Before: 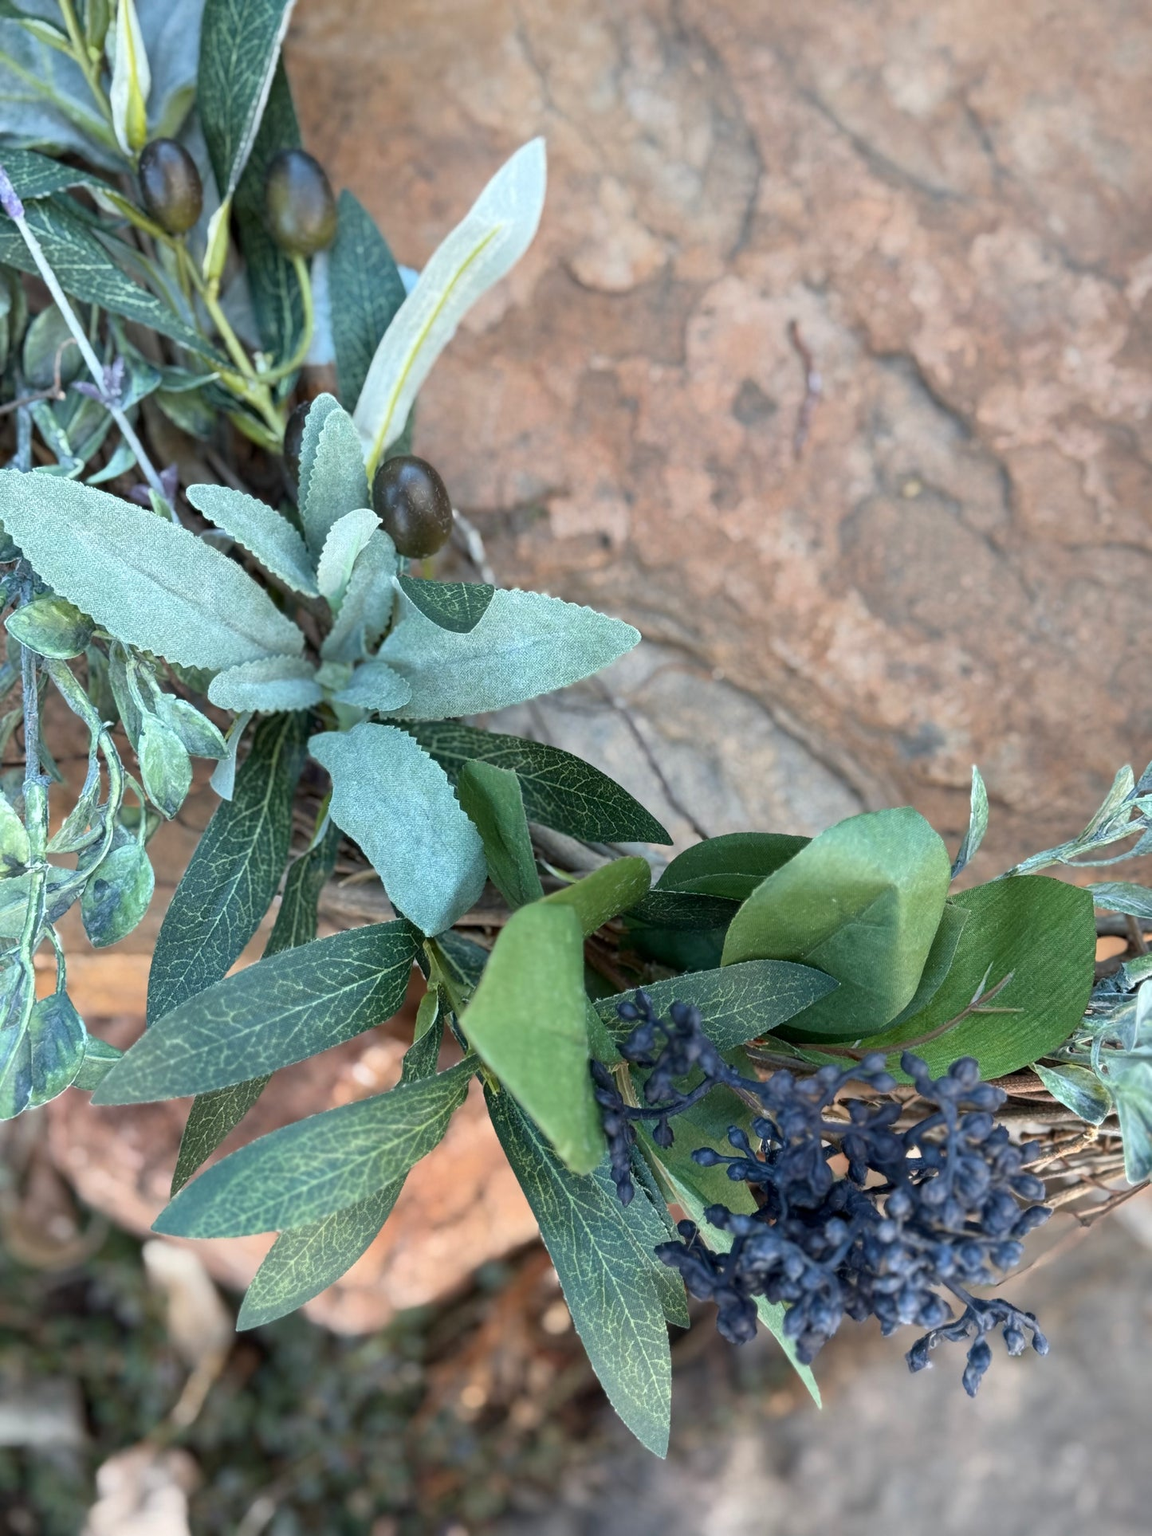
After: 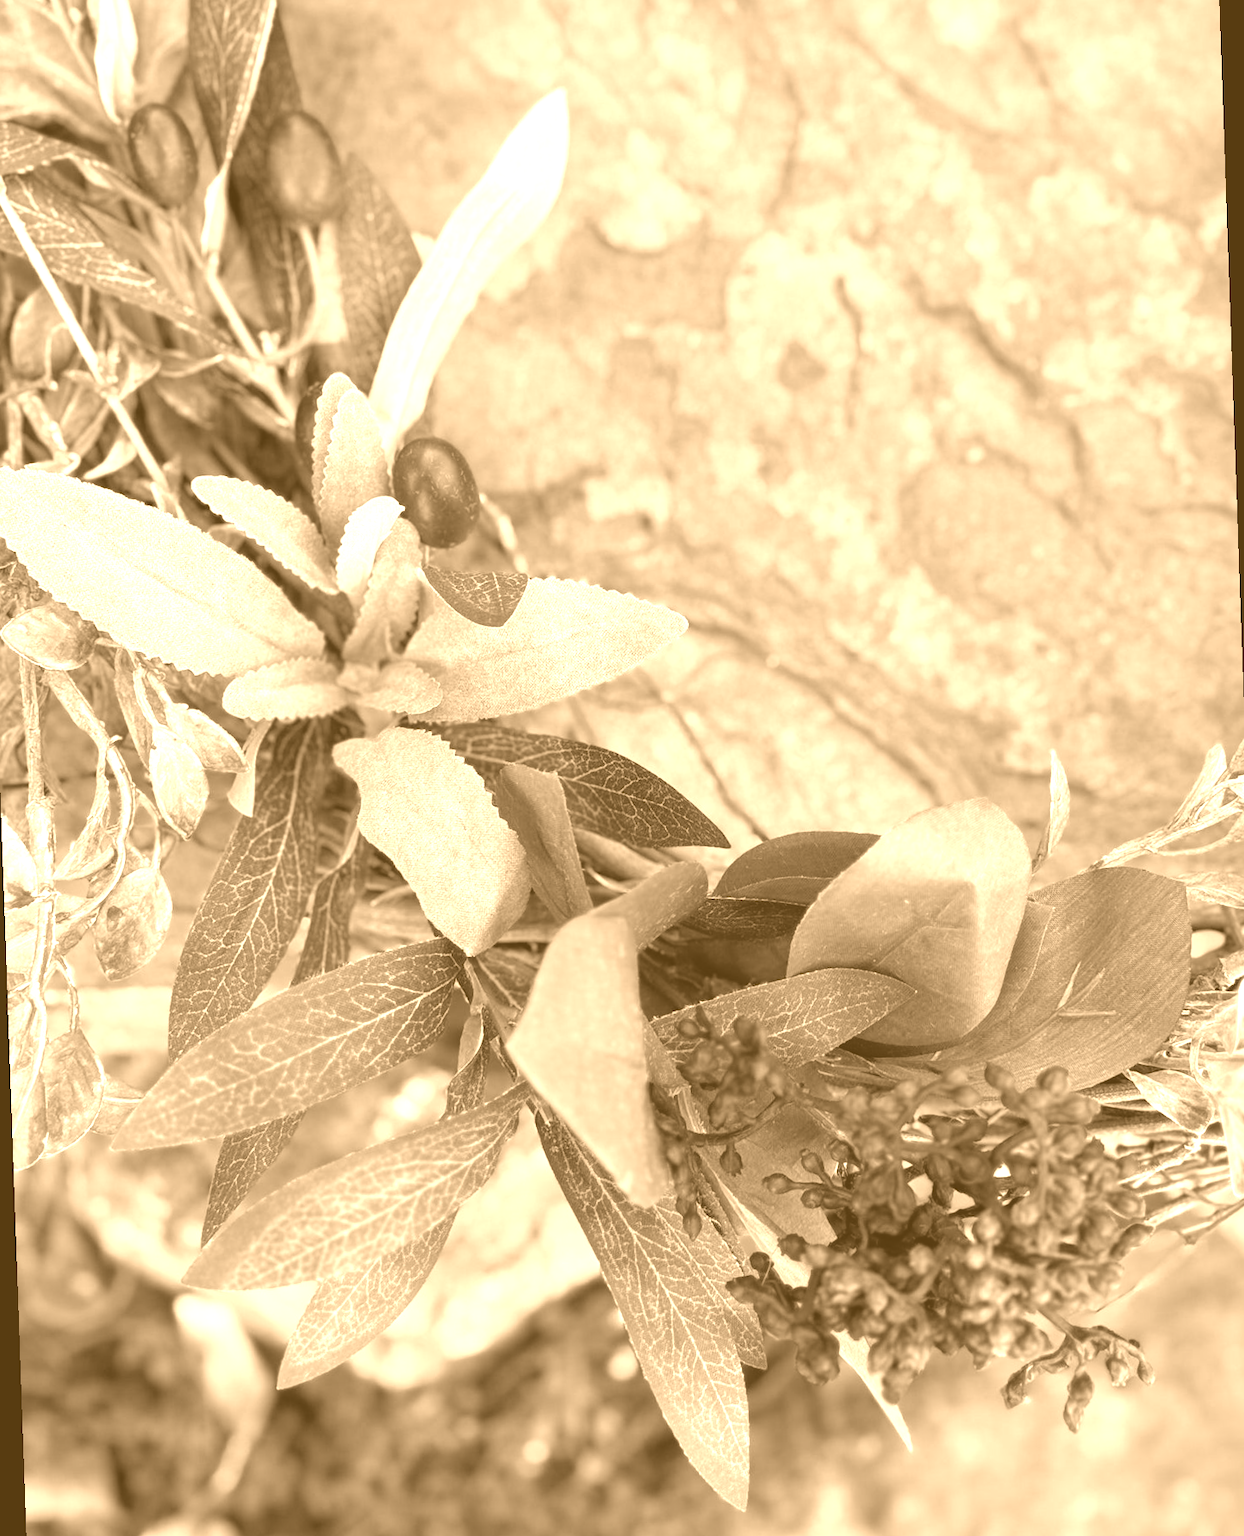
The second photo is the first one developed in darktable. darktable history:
rotate and perspective: rotation -2°, crop left 0.022, crop right 0.978, crop top 0.049, crop bottom 0.951
colorize: hue 28.8°, source mix 100%
